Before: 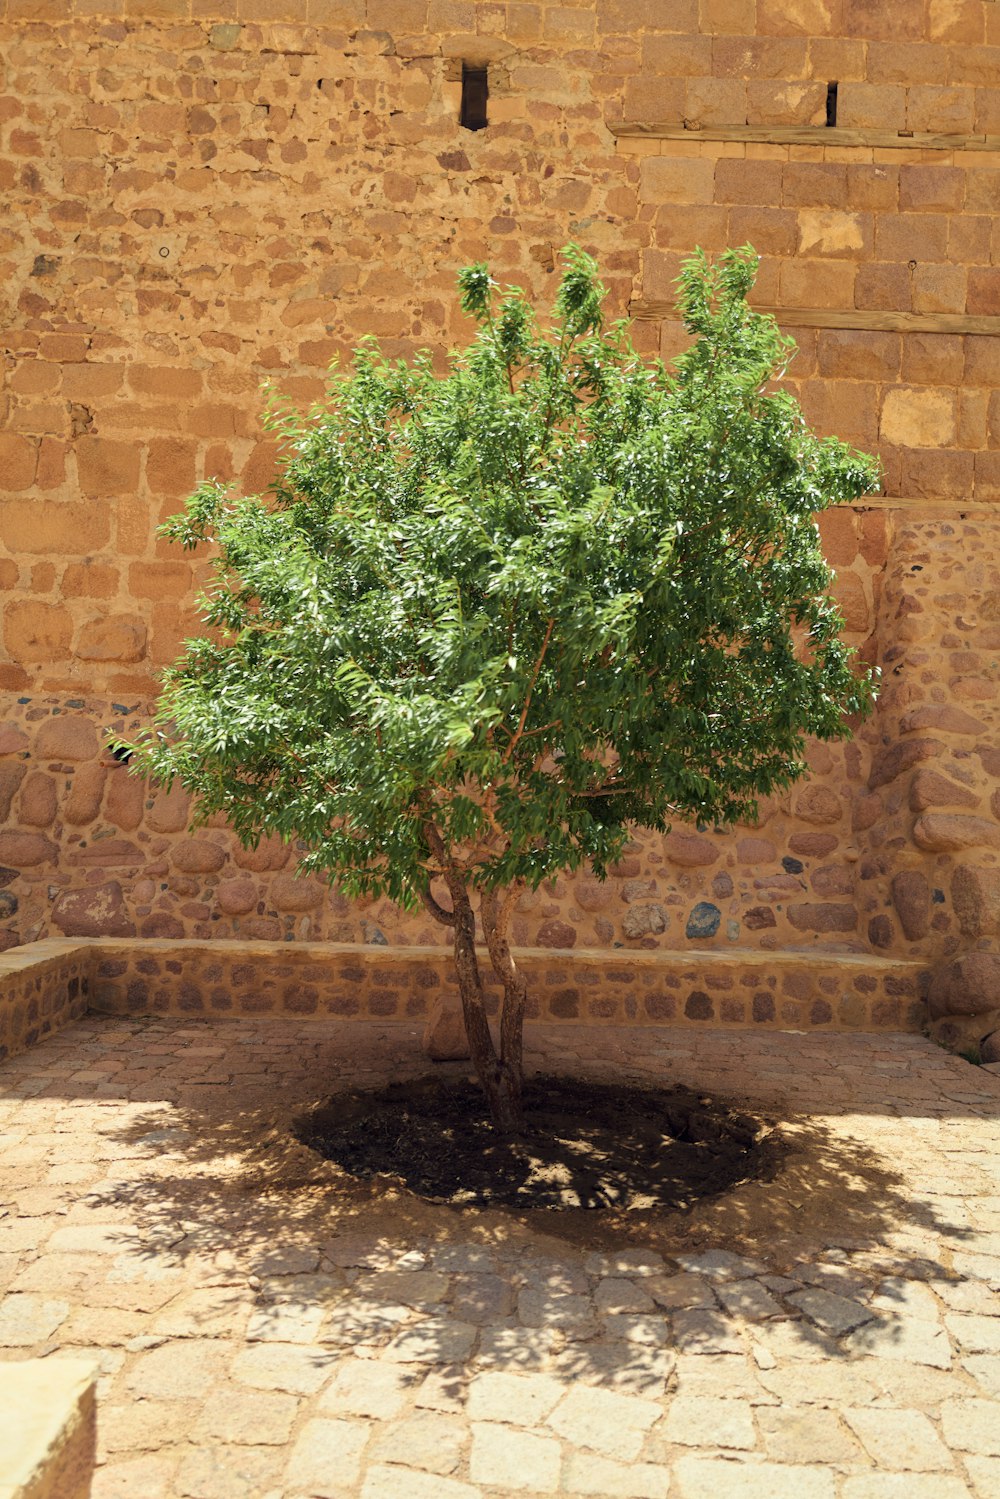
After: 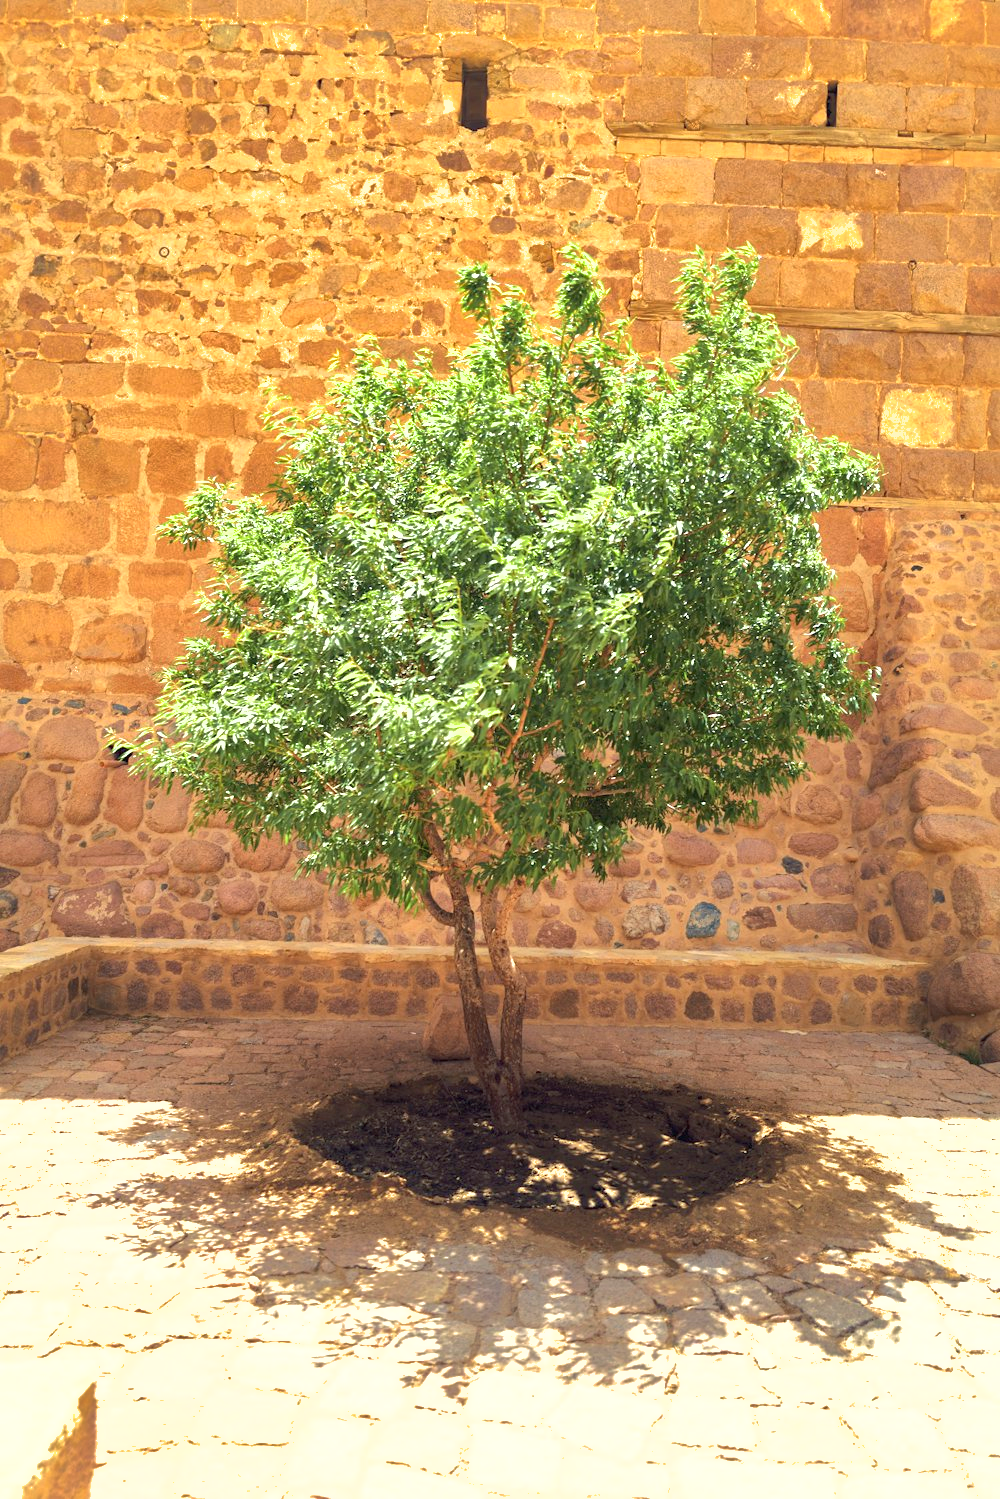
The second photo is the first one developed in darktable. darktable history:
shadows and highlights: on, module defaults
exposure: black level correction 0, exposure 1.1 EV, compensate highlight preservation false
